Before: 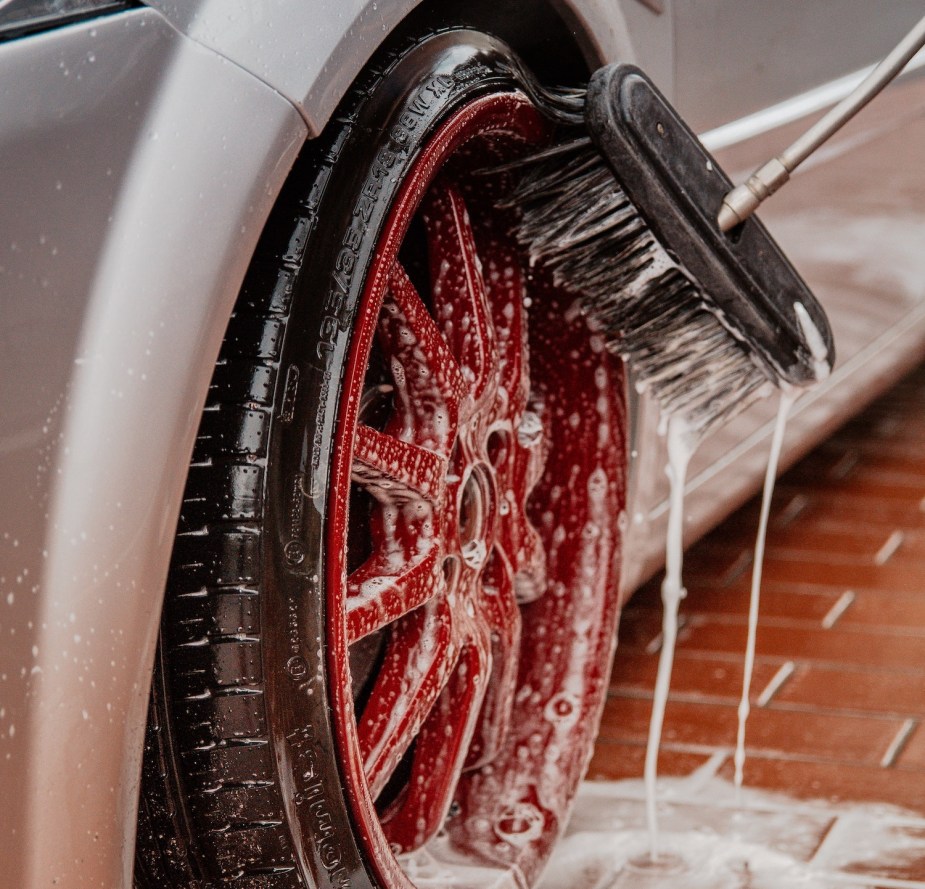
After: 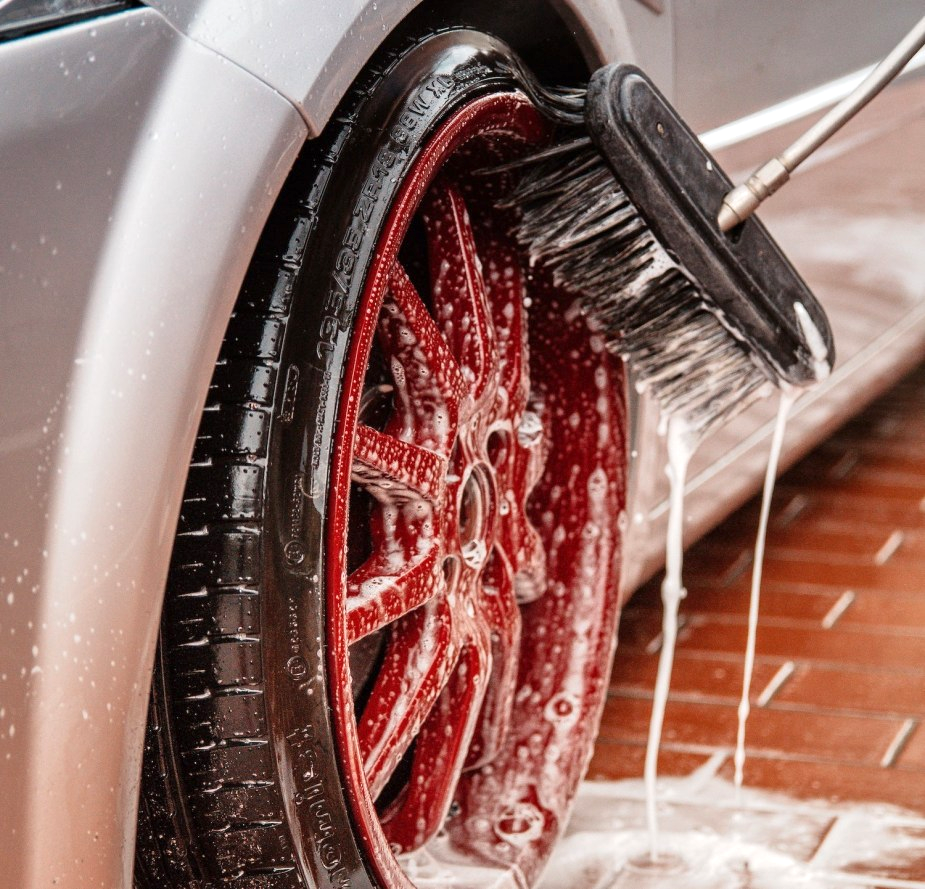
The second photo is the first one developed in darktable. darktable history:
exposure: exposure 0.525 EV, compensate highlight preservation false
